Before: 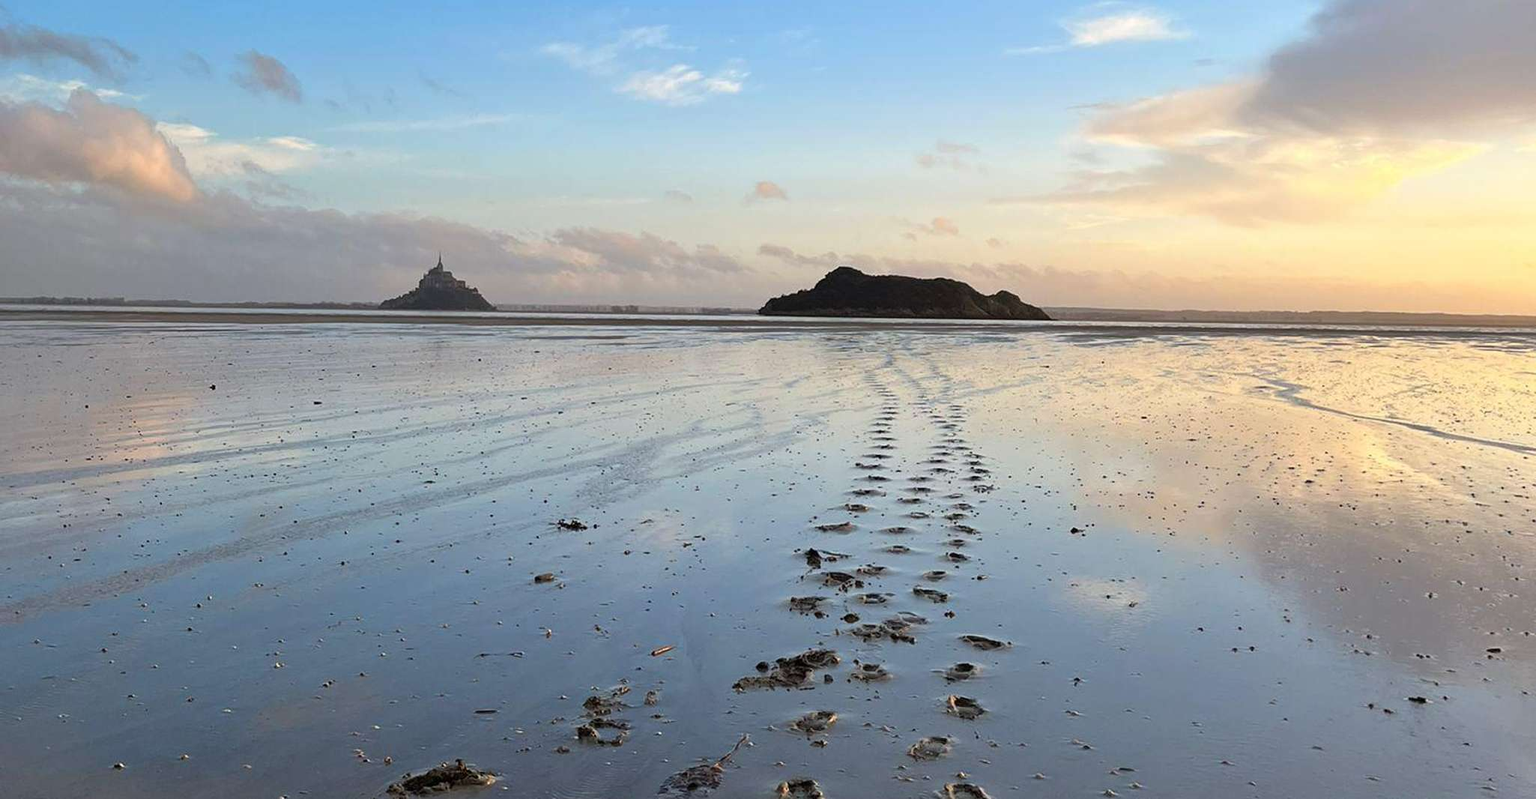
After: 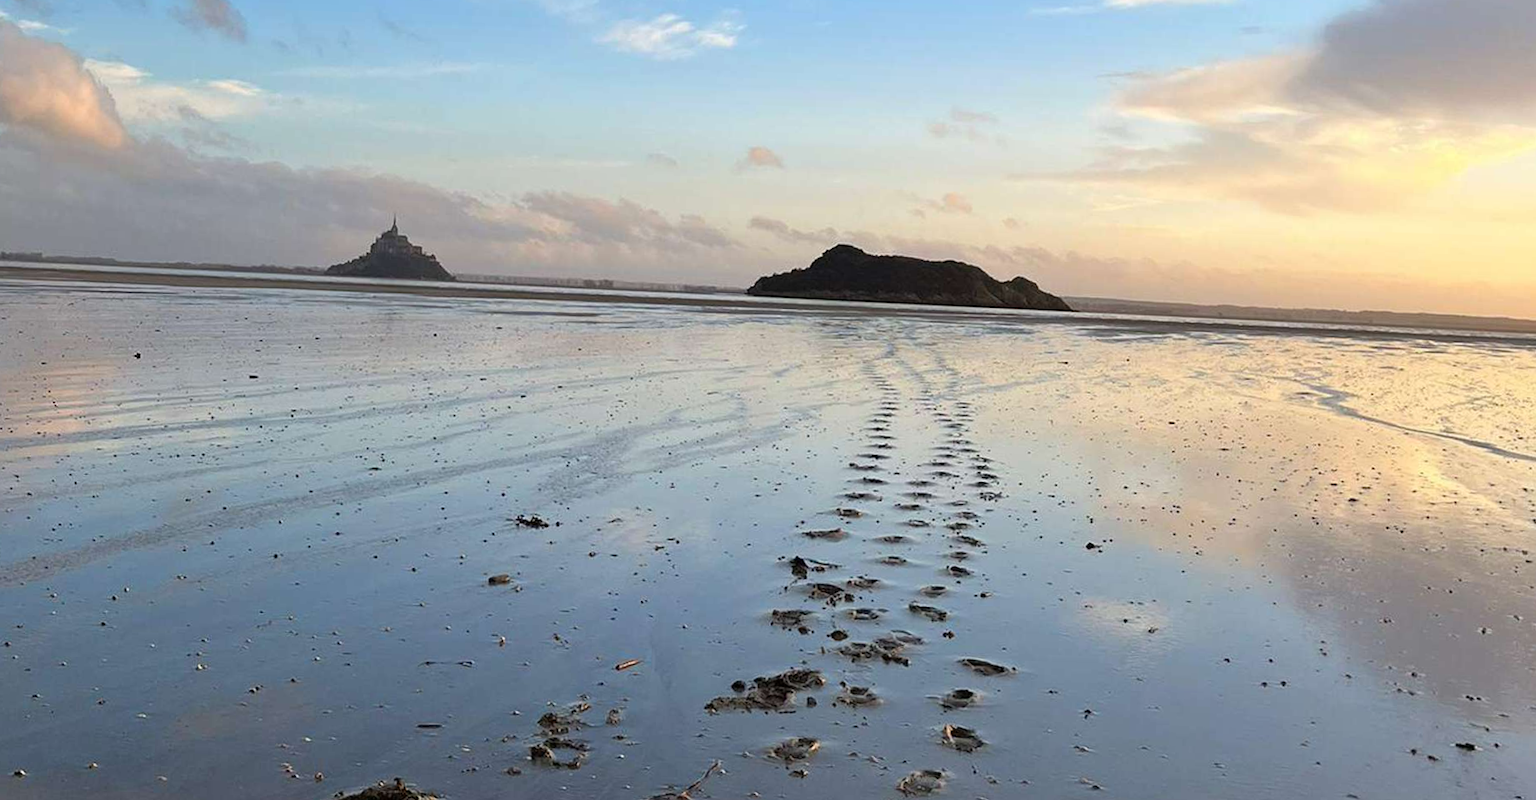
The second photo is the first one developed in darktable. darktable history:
crop and rotate: angle -1.85°, left 3.145%, top 3.59%, right 1.391%, bottom 0.624%
